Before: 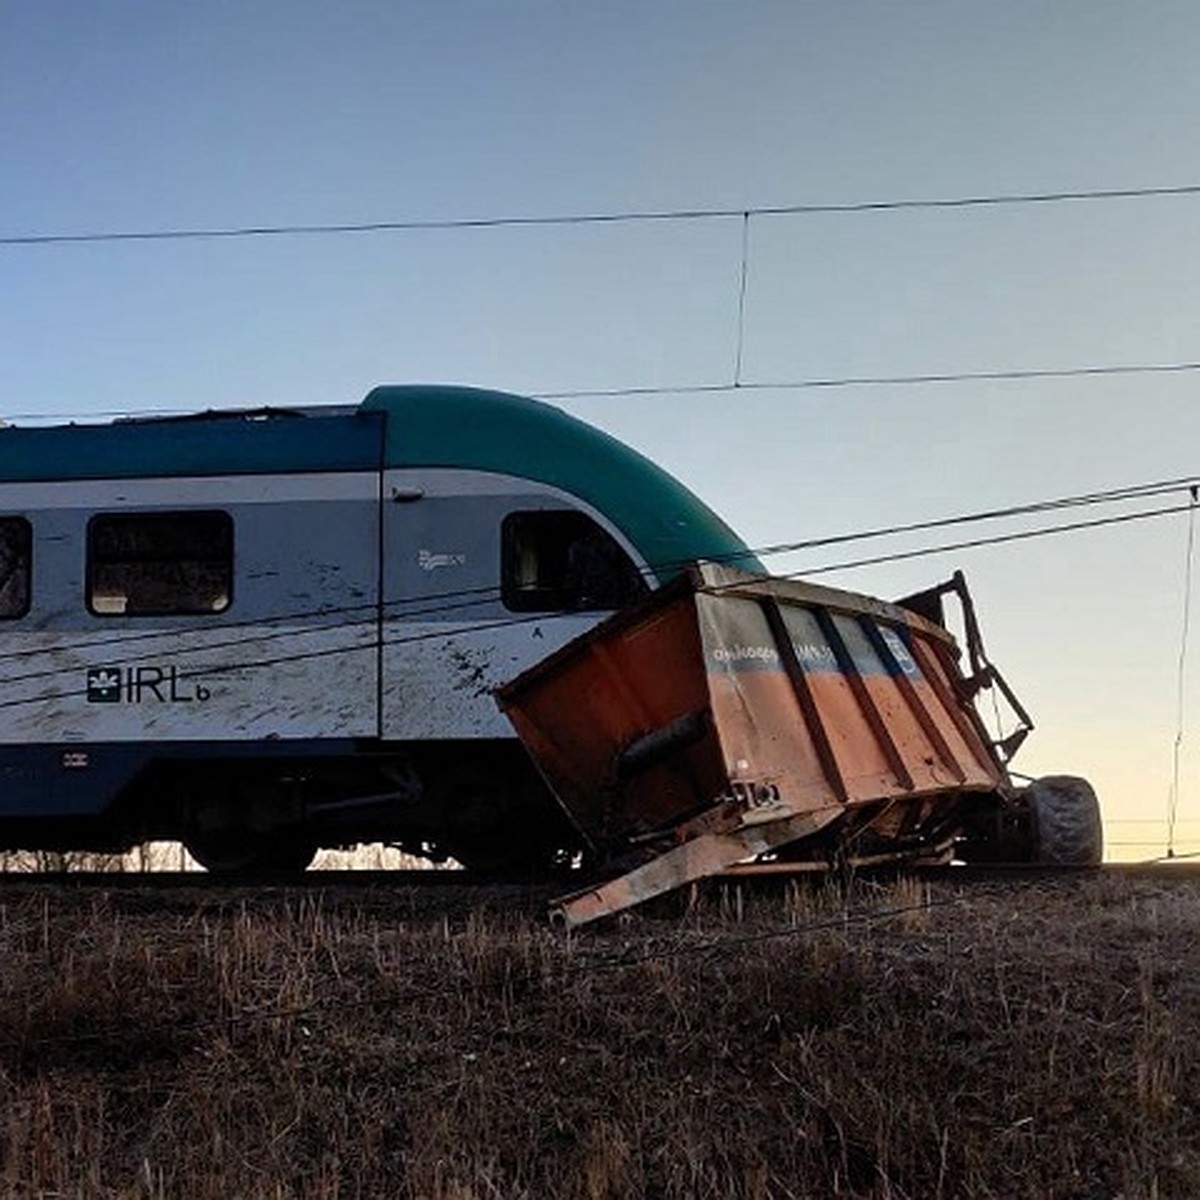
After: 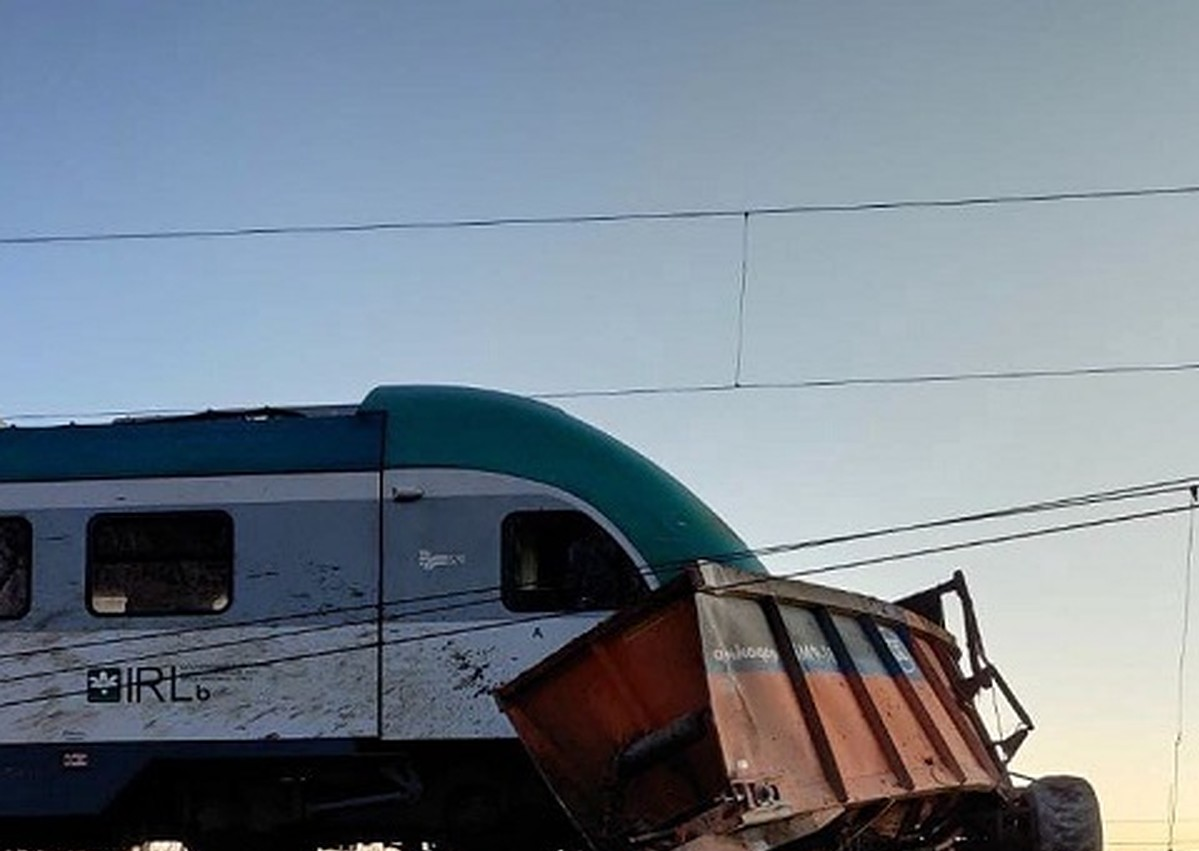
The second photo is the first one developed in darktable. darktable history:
crop: right 0.001%, bottom 29.027%
